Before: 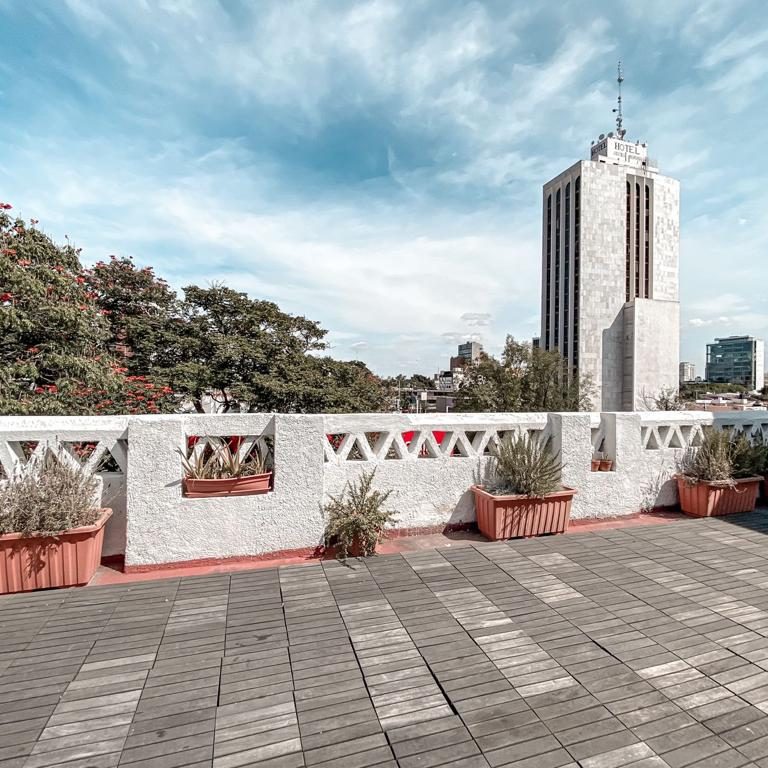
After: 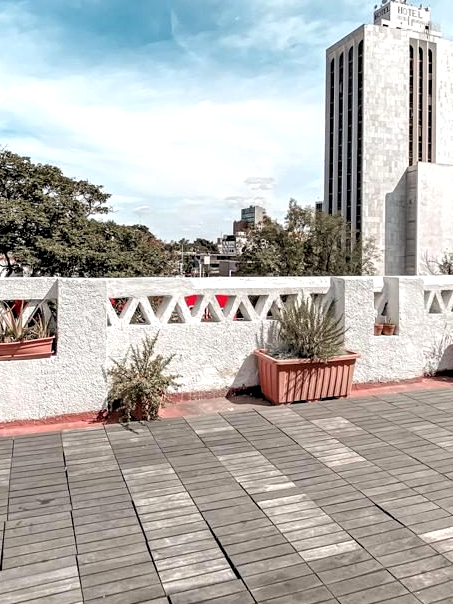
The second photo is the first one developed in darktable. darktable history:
white balance: emerald 1
crop and rotate: left 28.256%, top 17.734%, right 12.656%, bottom 3.573%
rgb levels: levels [[0.01, 0.419, 0.839], [0, 0.5, 1], [0, 0.5, 1]]
